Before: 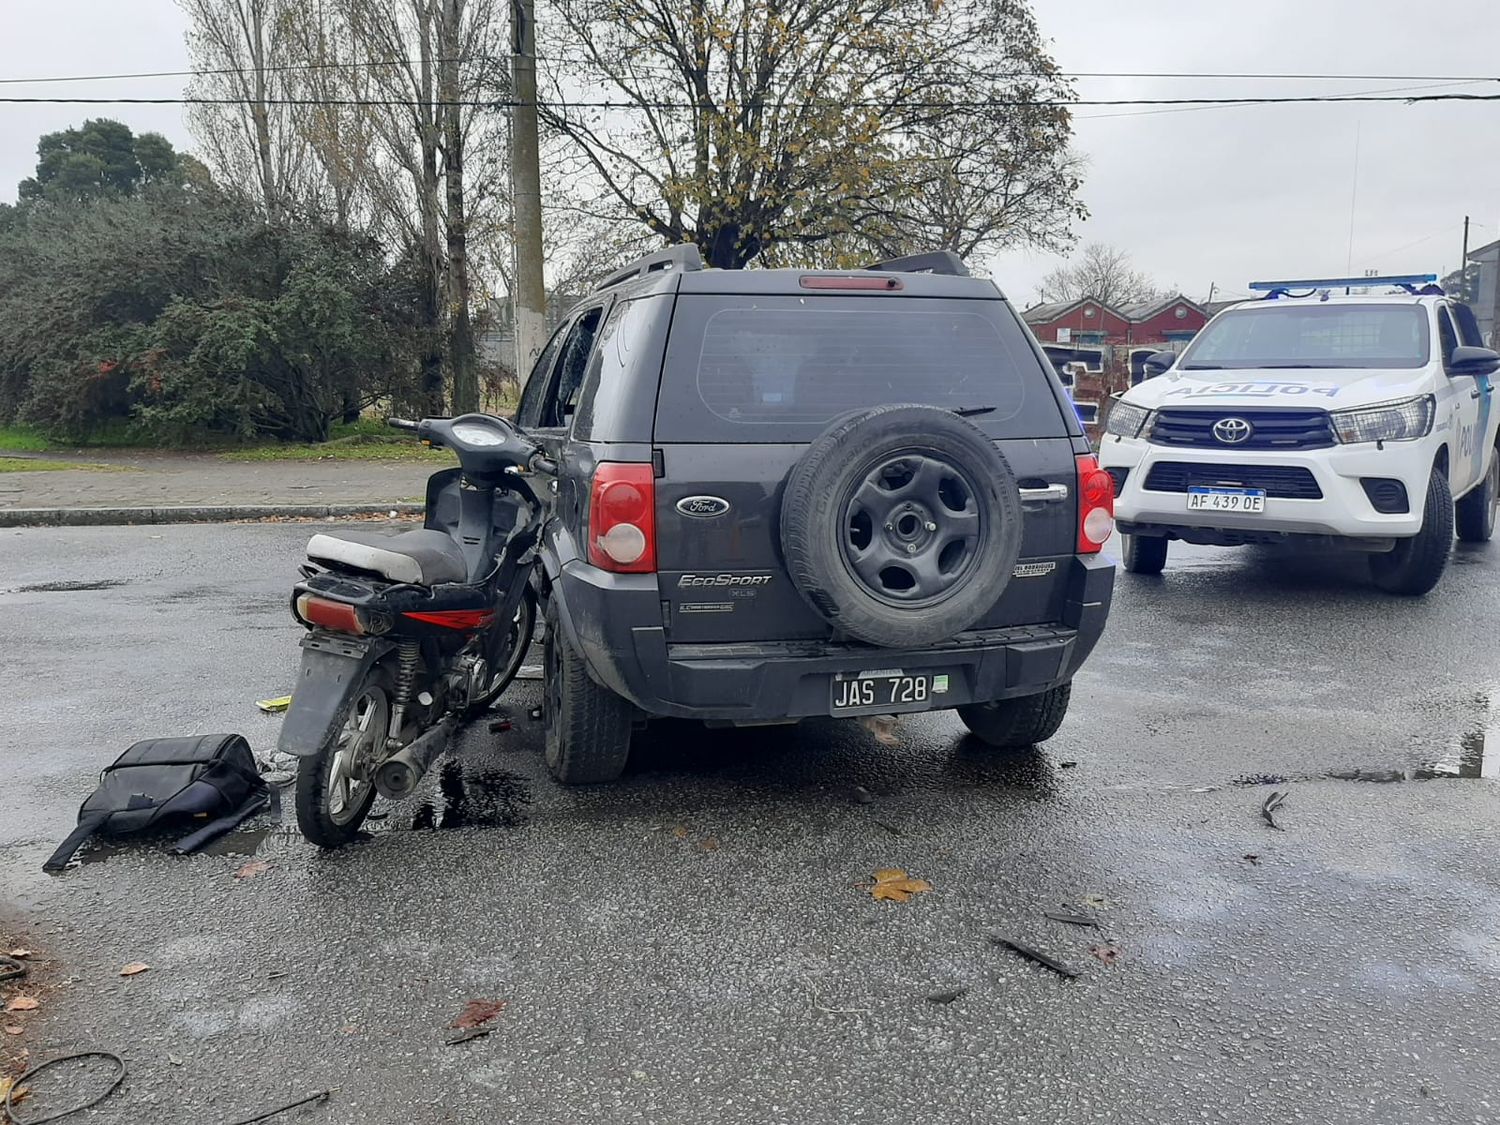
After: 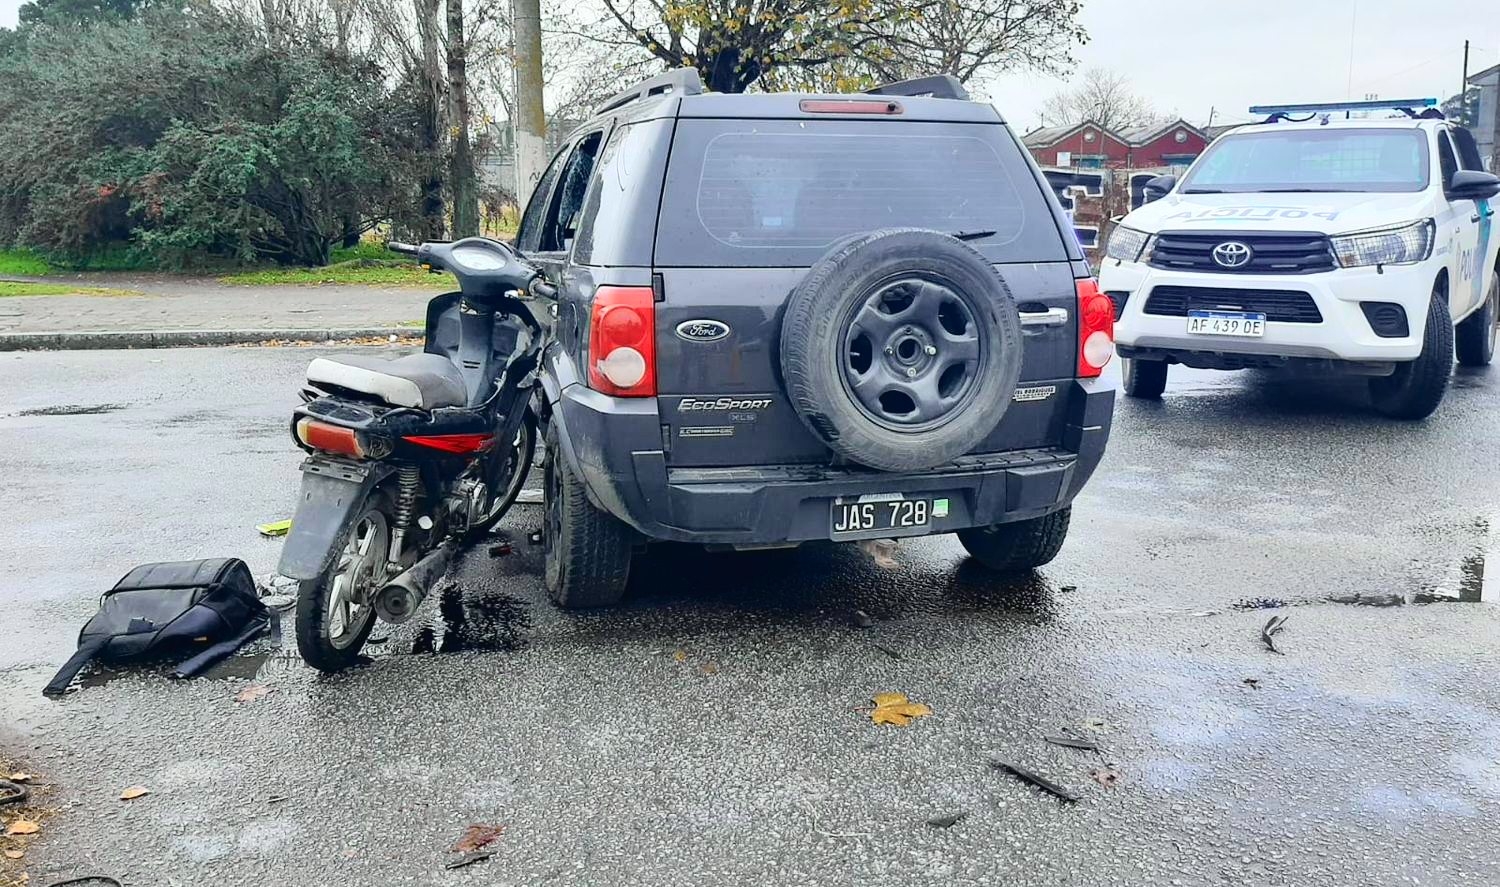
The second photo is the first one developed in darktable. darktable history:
exposure: exposure 0.562 EV, compensate highlight preservation false
crop and rotate: top 15.688%, bottom 5.381%
shadows and highlights: radius 267.2, soften with gaussian
tone curve: curves: ch0 [(0, 0.022) (0.114, 0.088) (0.282, 0.316) (0.446, 0.511) (0.613, 0.693) (0.786, 0.843) (0.999, 0.949)]; ch1 [(0, 0) (0.395, 0.343) (0.463, 0.427) (0.486, 0.474) (0.503, 0.5) (0.535, 0.522) (0.555, 0.546) (0.594, 0.614) (0.755, 0.793) (1, 1)]; ch2 [(0, 0) (0.369, 0.388) (0.449, 0.431) (0.501, 0.5) (0.528, 0.517) (0.561, 0.598) (0.697, 0.721) (1, 1)], color space Lab, independent channels, preserve colors none
